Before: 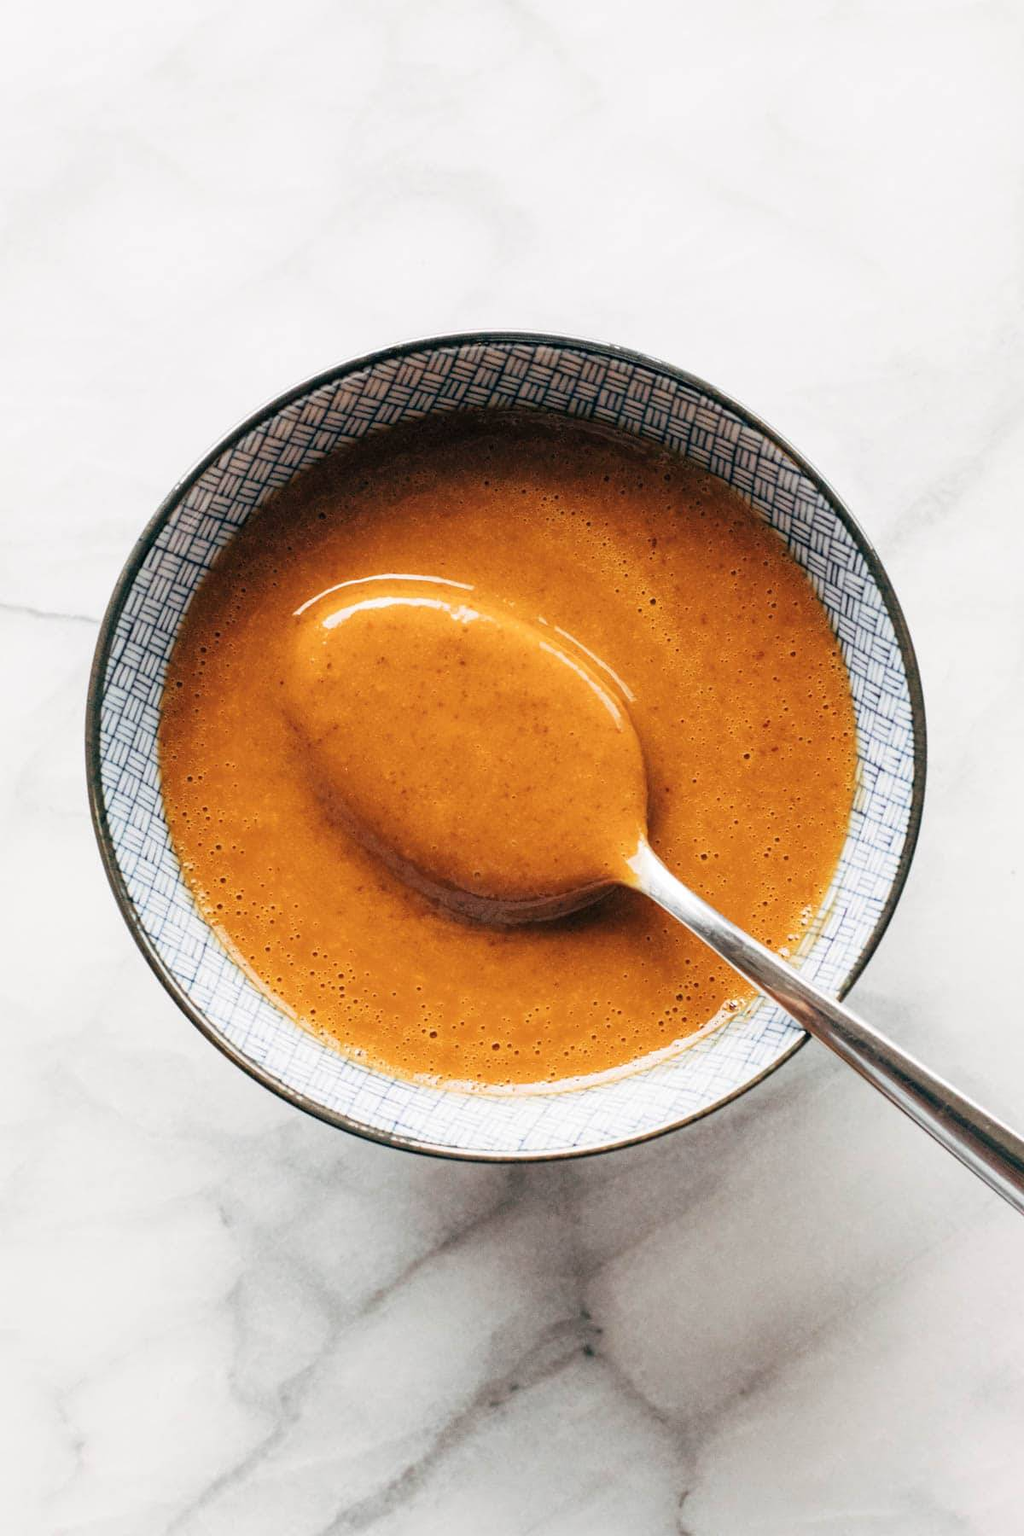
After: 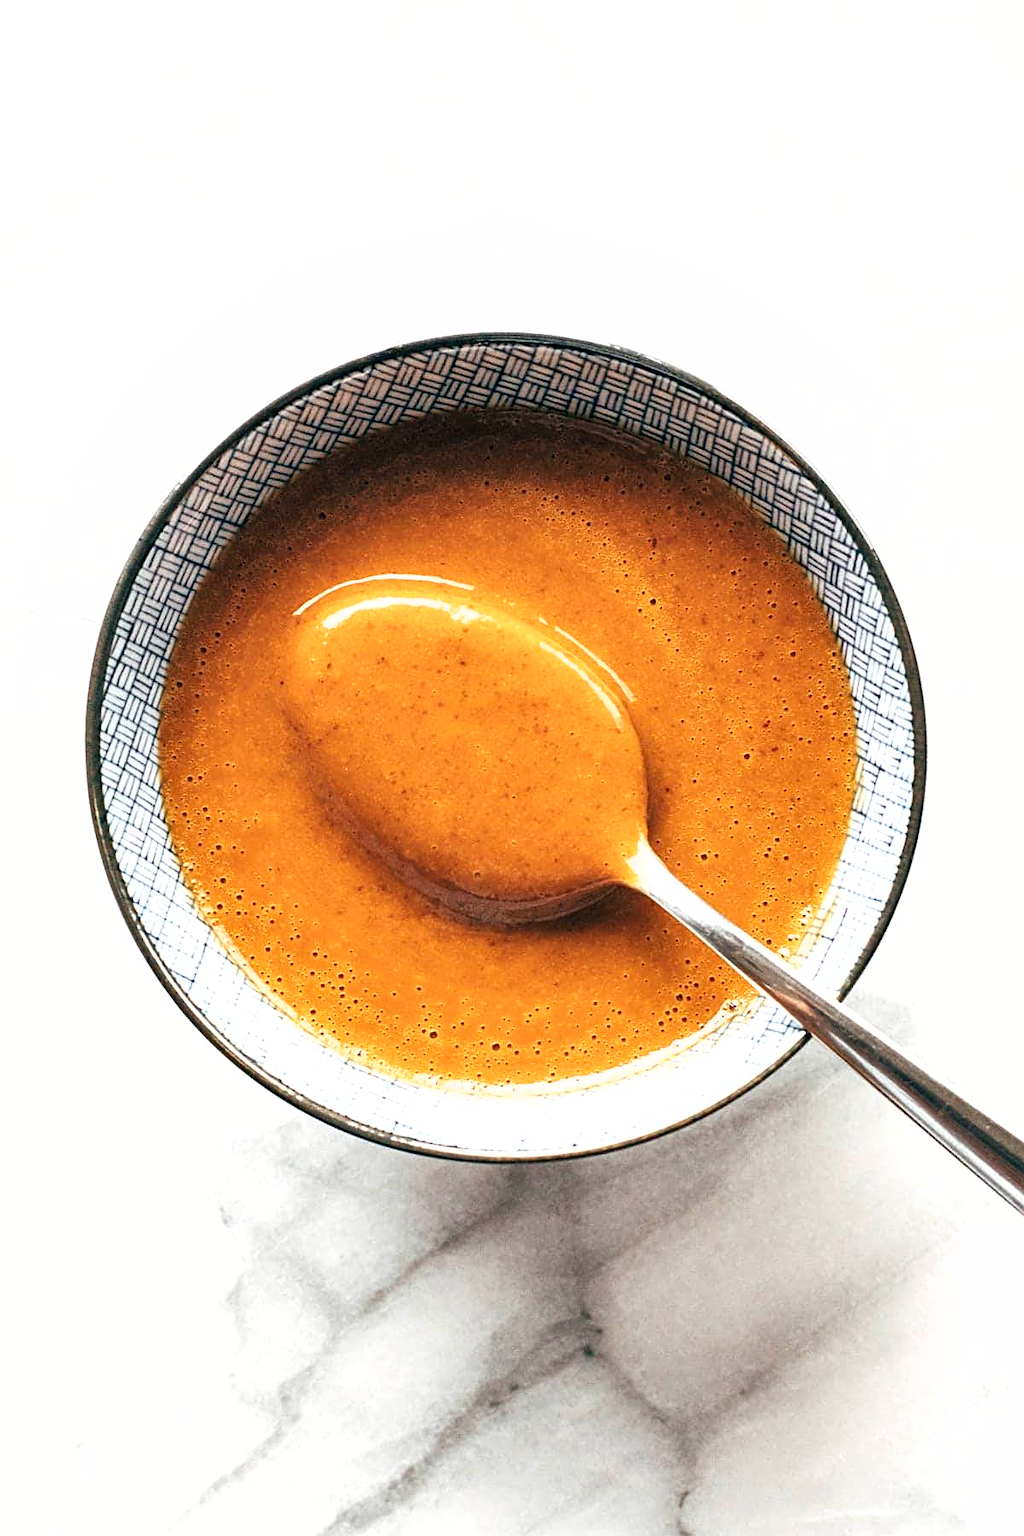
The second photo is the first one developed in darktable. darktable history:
sharpen: on, module defaults
exposure: exposure 0.574 EV, compensate highlight preservation false
shadows and highlights: shadows 29.32, highlights -29.32, low approximation 0.01, soften with gaussian
